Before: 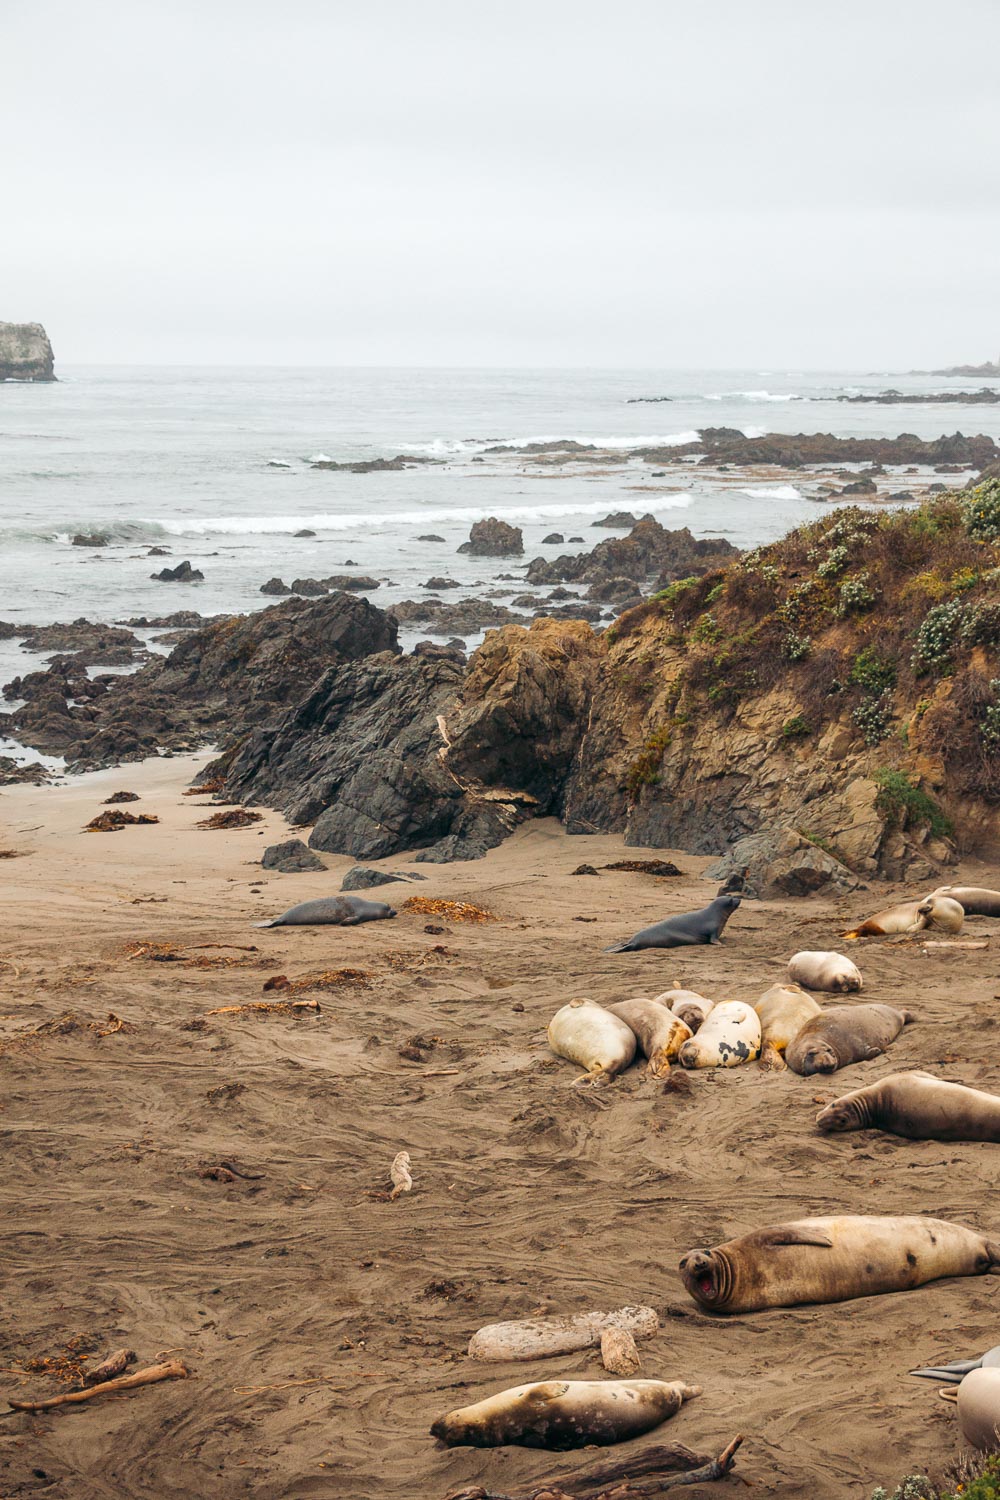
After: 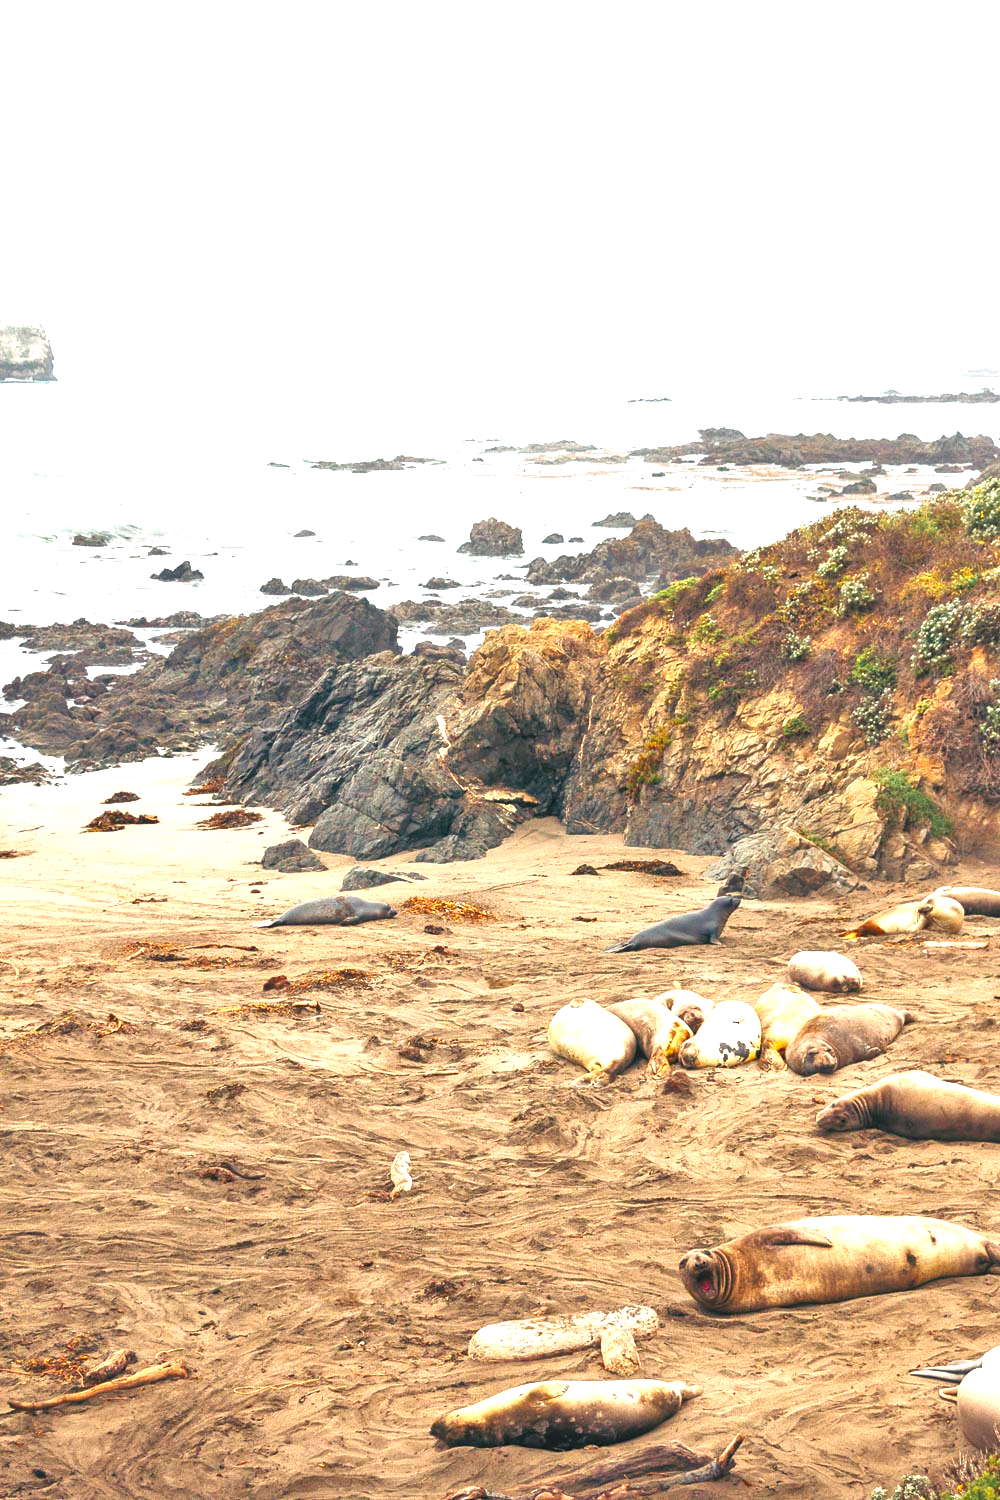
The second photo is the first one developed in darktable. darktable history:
rgb levels: levels [[0.01, 0.419, 0.839], [0, 0.5, 1], [0, 0.5, 1]]
tone equalizer: -7 EV 0.15 EV, -6 EV 0.6 EV, -5 EV 1.15 EV, -4 EV 1.33 EV, -3 EV 1.15 EV, -2 EV 0.6 EV, -1 EV 0.15 EV, mask exposure compensation -0.5 EV
exposure: black level correction -0.005, exposure 1 EV, compensate highlight preservation false
contrast brightness saturation: contrast 0.07, brightness -0.14, saturation 0.11
